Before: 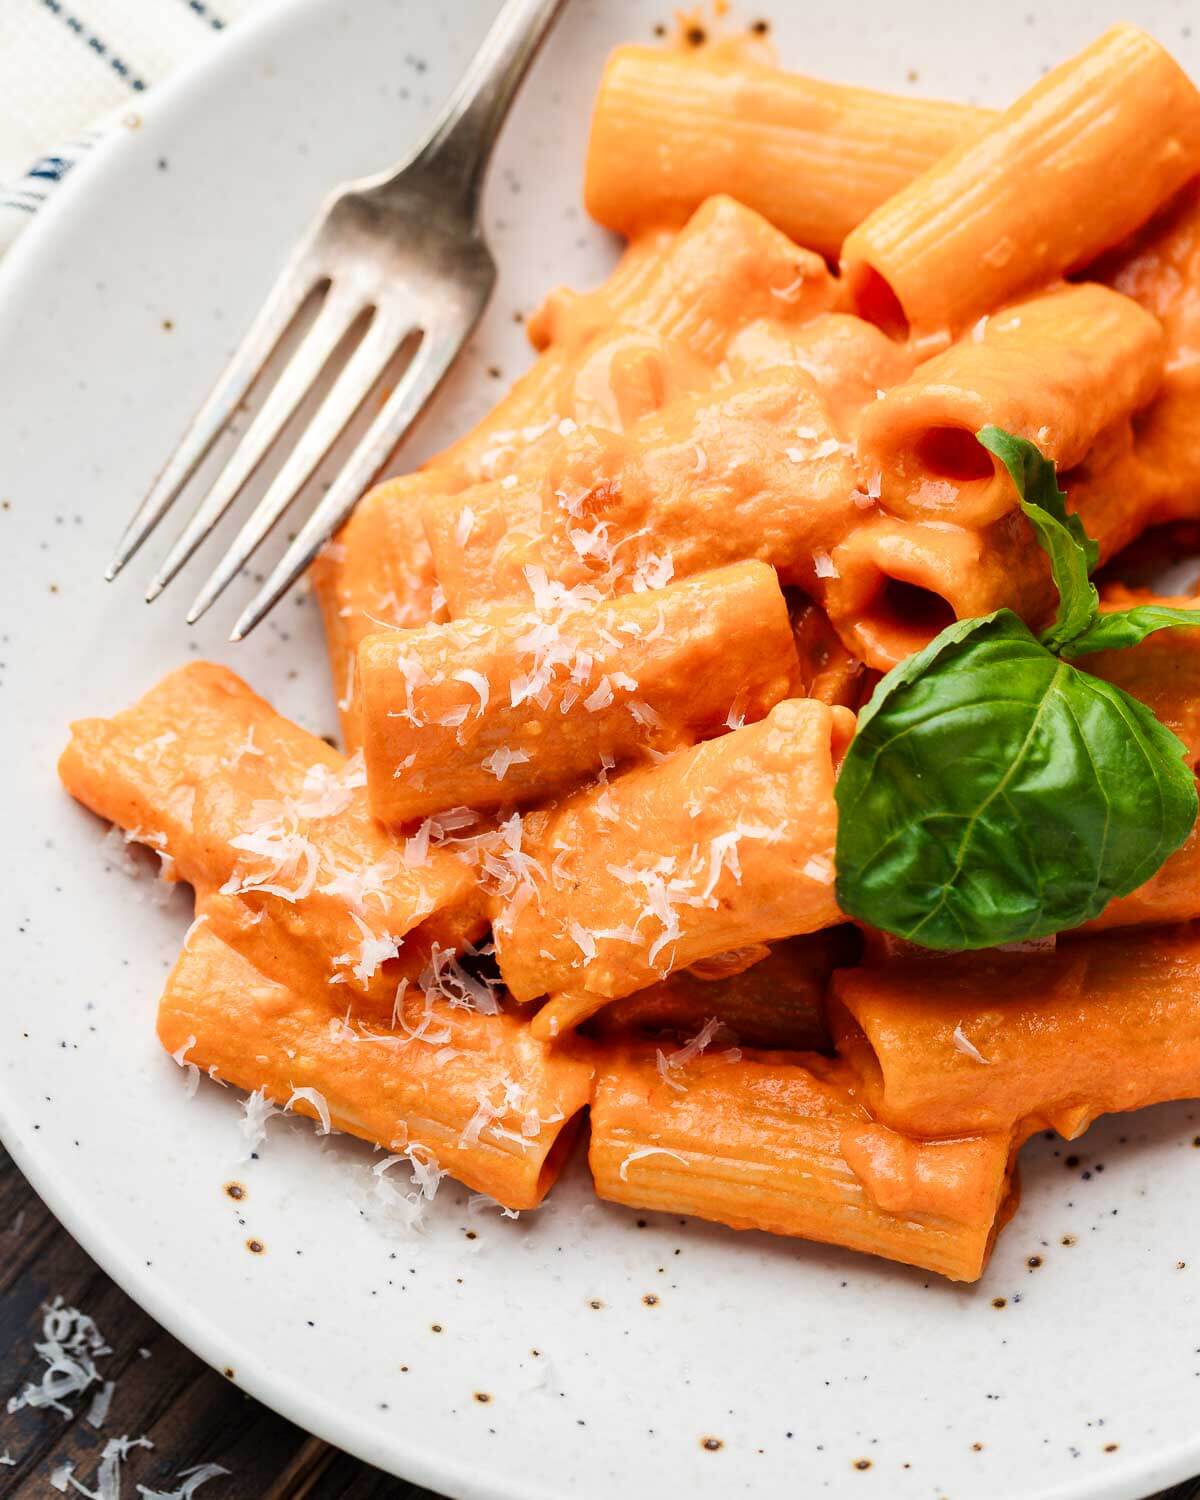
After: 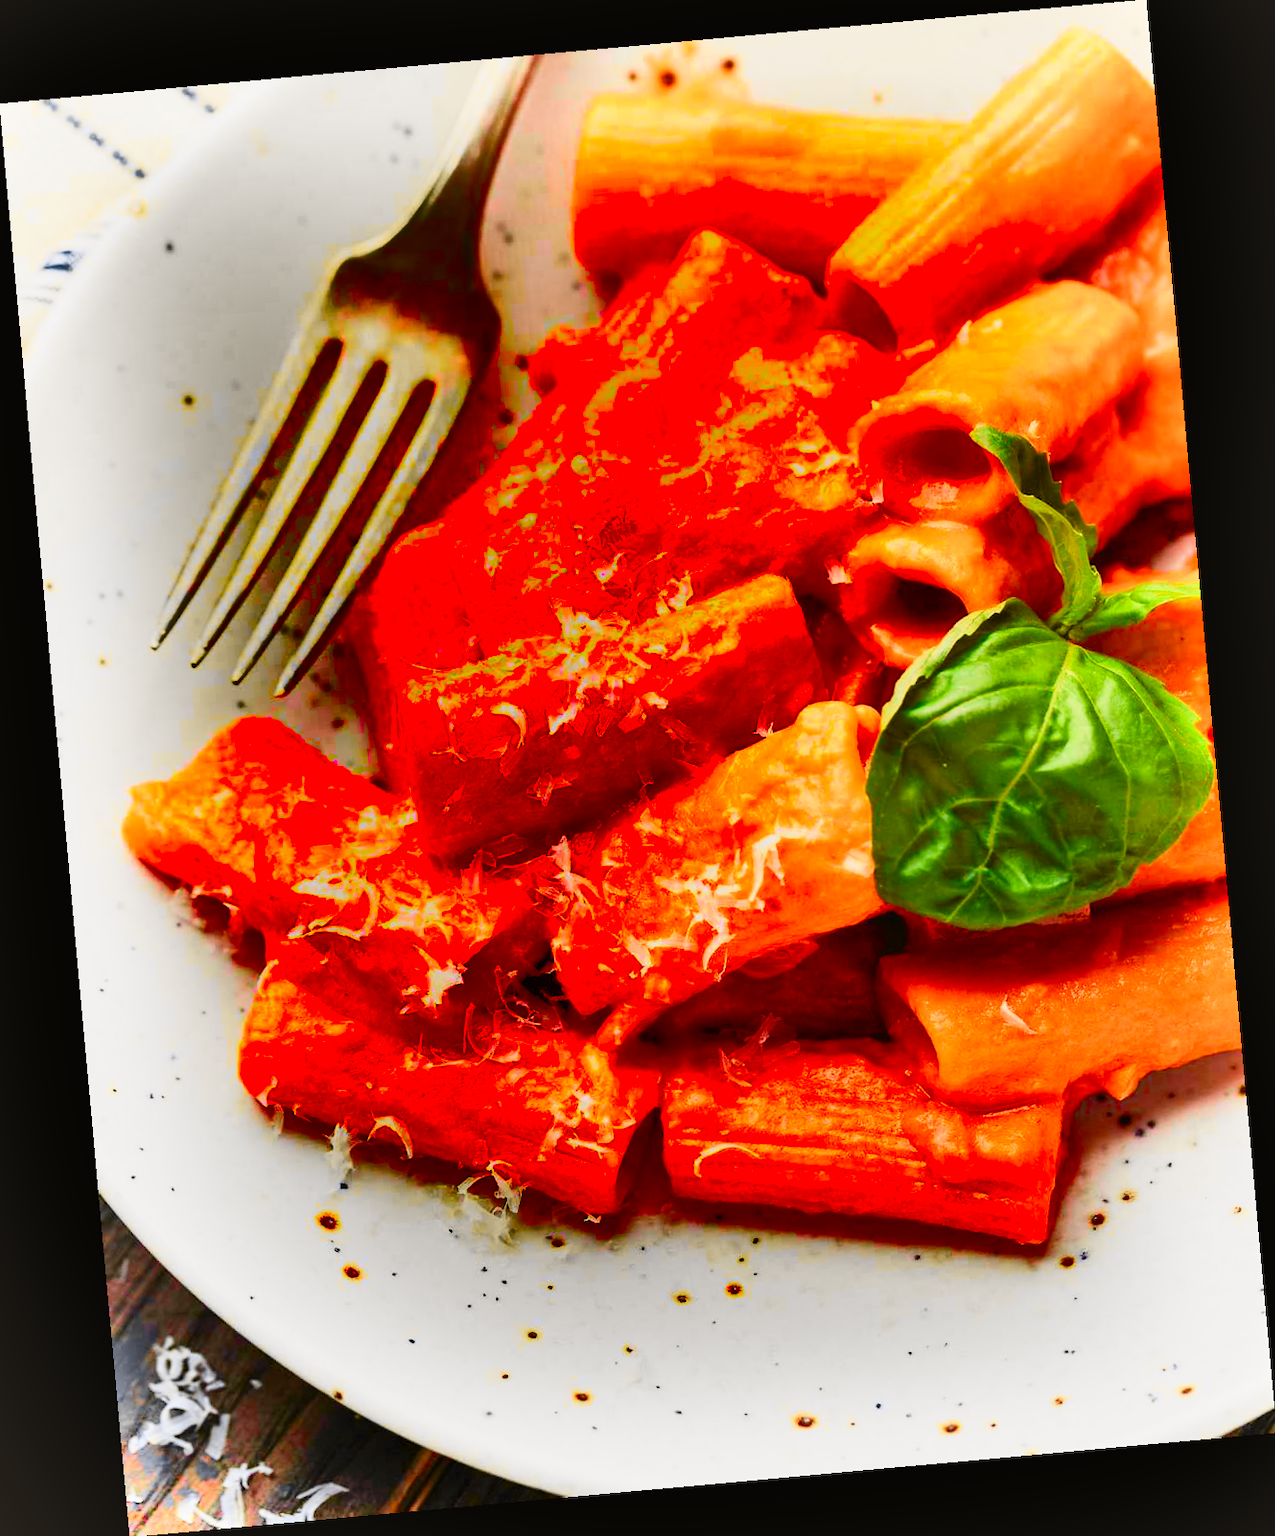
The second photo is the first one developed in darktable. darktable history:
color balance rgb: perceptual saturation grading › global saturation 20%, perceptual saturation grading › highlights -25%, perceptual saturation grading › shadows 25%
tone curve: curves: ch0 [(0, 0.017) (0.259, 0.344) (0.593, 0.778) (0.786, 0.931) (1, 0.999)]; ch1 [(0, 0) (0.405, 0.387) (0.442, 0.47) (0.492, 0.5) (0.511, 0.503) (0.548, 0.596) (0.7, 0.795) (1, 1)]; ch2 [(0, 0) (0.411, 0.433) (0.5, 0.504) (0.535, 0.581) (1, 1)], color space Lab, independent channels, preserve colors none
rotate and perspective: rotation -5.2°, automatic cropping off
shadows and highlights: radius 123.98, shadows 100, white point adjustment -3, highlights -100, highlights color adjustment 89.84%, soften with gaussian
